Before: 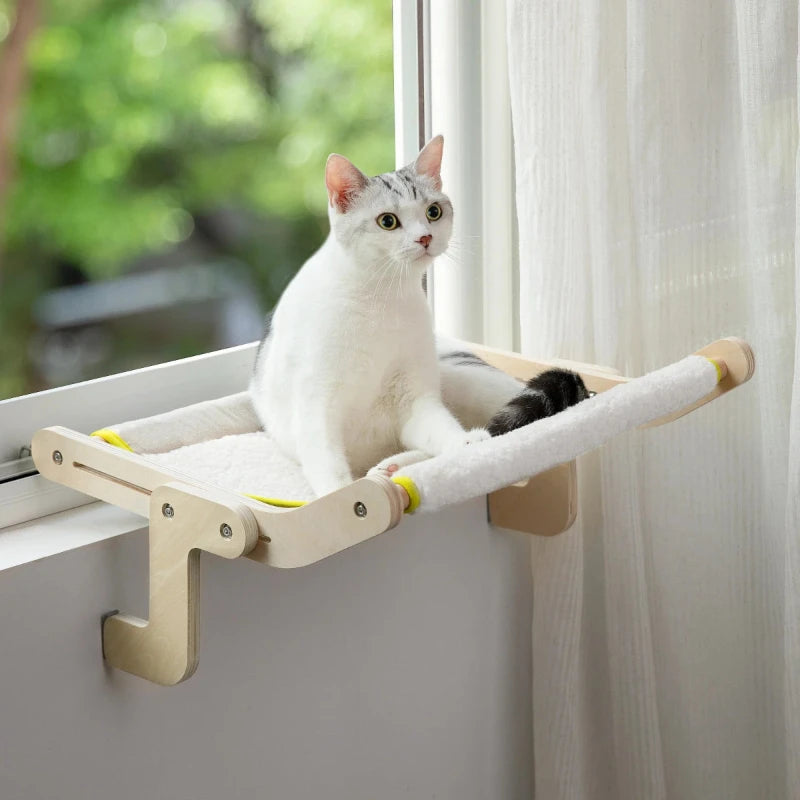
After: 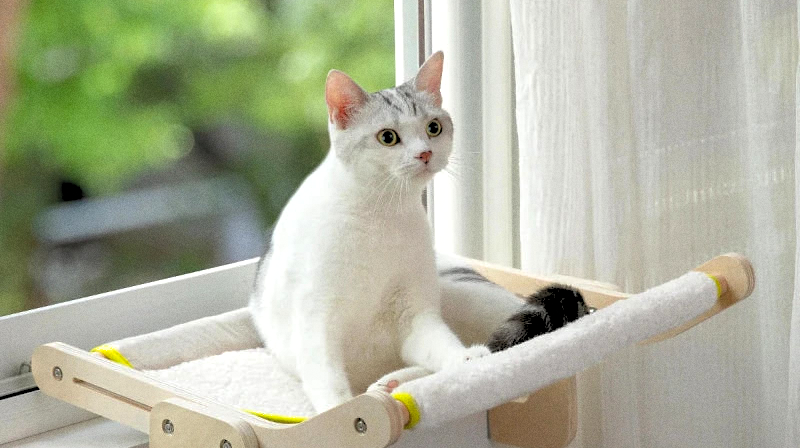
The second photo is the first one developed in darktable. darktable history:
grain: coarseness 7.08 ISO, strength 21.67%, mid-tones bias 59.58%
crop and rotate: top 10.605%, bottom 33.274%
shadows and highlights: on, module defaults
rgb levels: levels [[0.013, 0.434, 0.89], [0, 0.5, 1], [0, 0.5, 1]]
